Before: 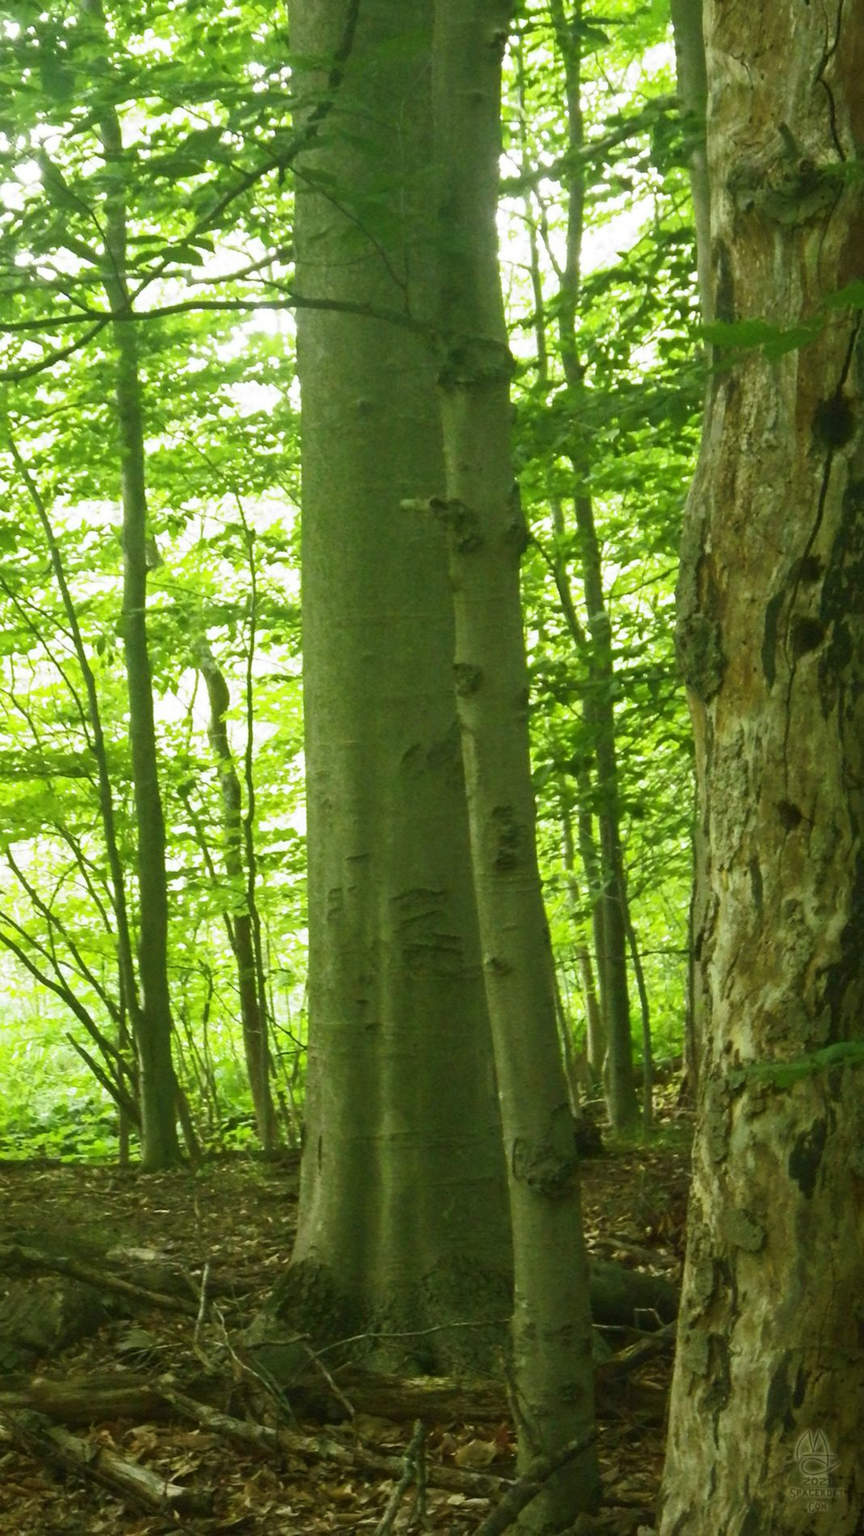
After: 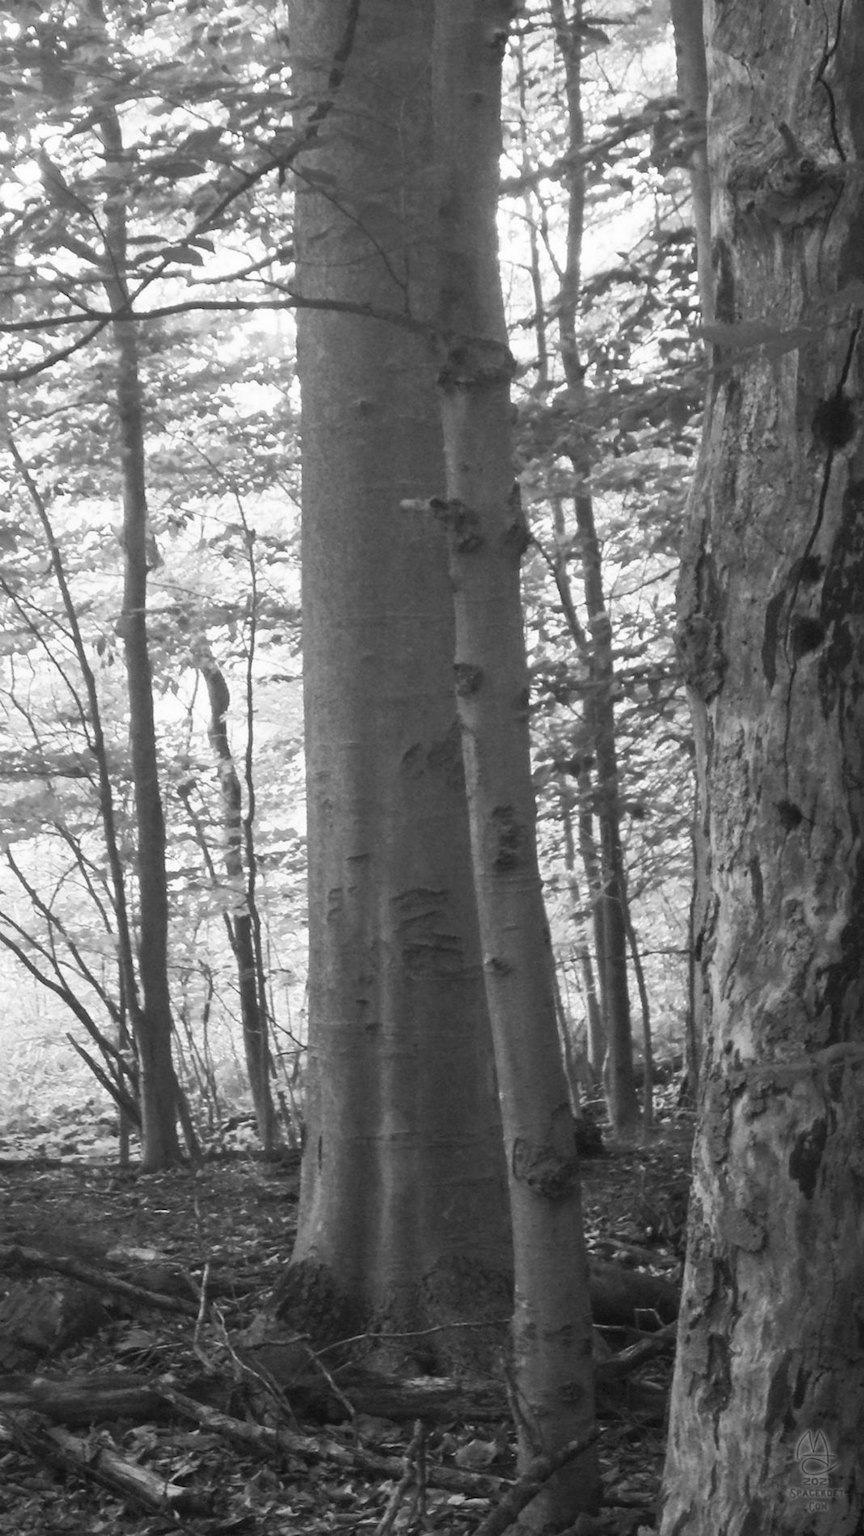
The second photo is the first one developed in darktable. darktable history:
contrast brightness saturation: saturation -0.04
monochrome: on, module defaults
color contrast: green-magenta contrast 1.1, blue-yellow contrast 1.1, unbound 0
